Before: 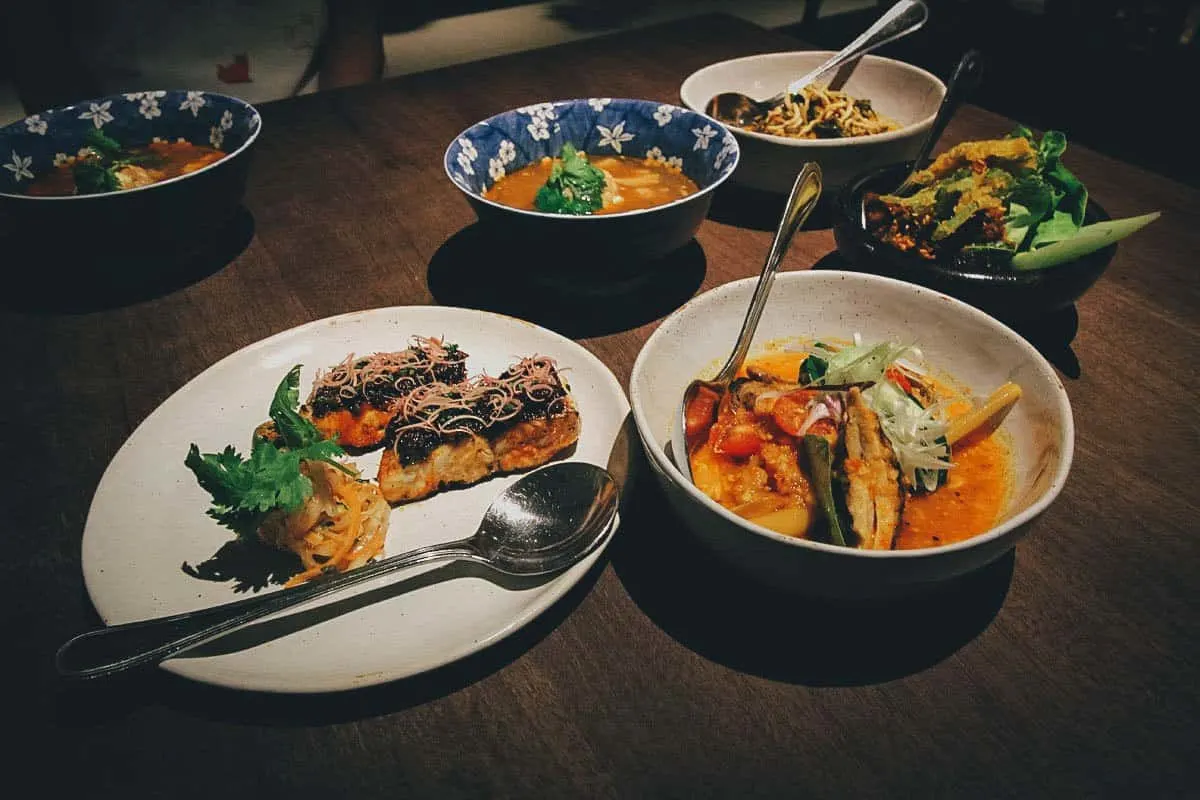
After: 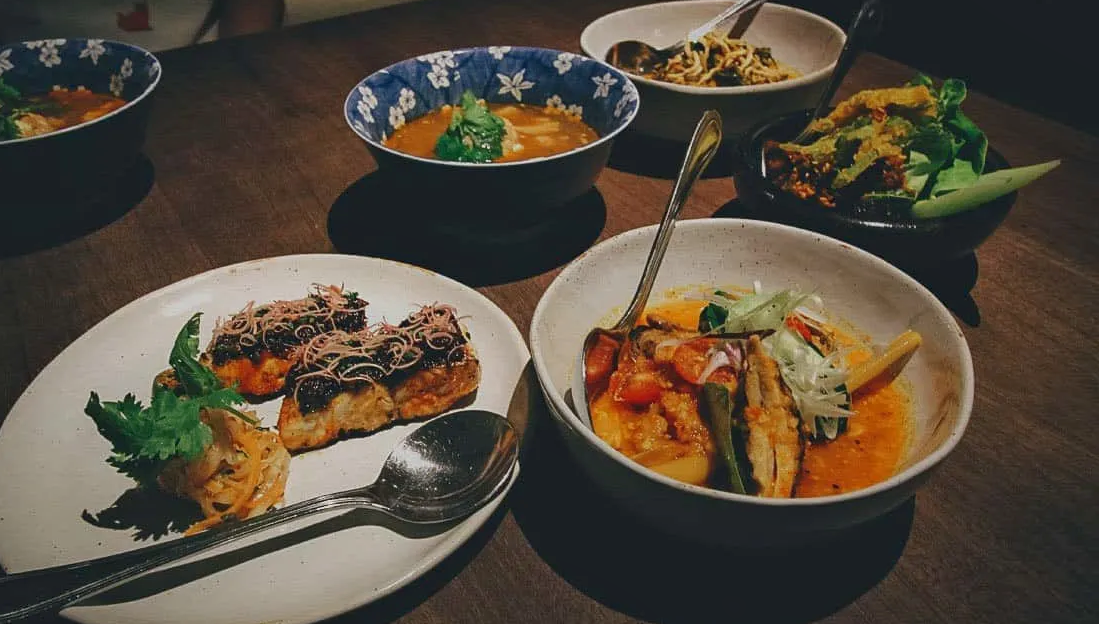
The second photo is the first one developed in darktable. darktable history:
crop: left 8.333%, top 6.624%, bottom 15.344%
tone equalizer: -8 EV 0.269 EV, -7 EV 0.427 EV, -6 EV 0.443 EV, -5 EV 0.263 EV, -3 EV -0.253 EV, -2 EV -0.425 EV, -1 EV -0.404 EV, +0 EV -0.226 EV
